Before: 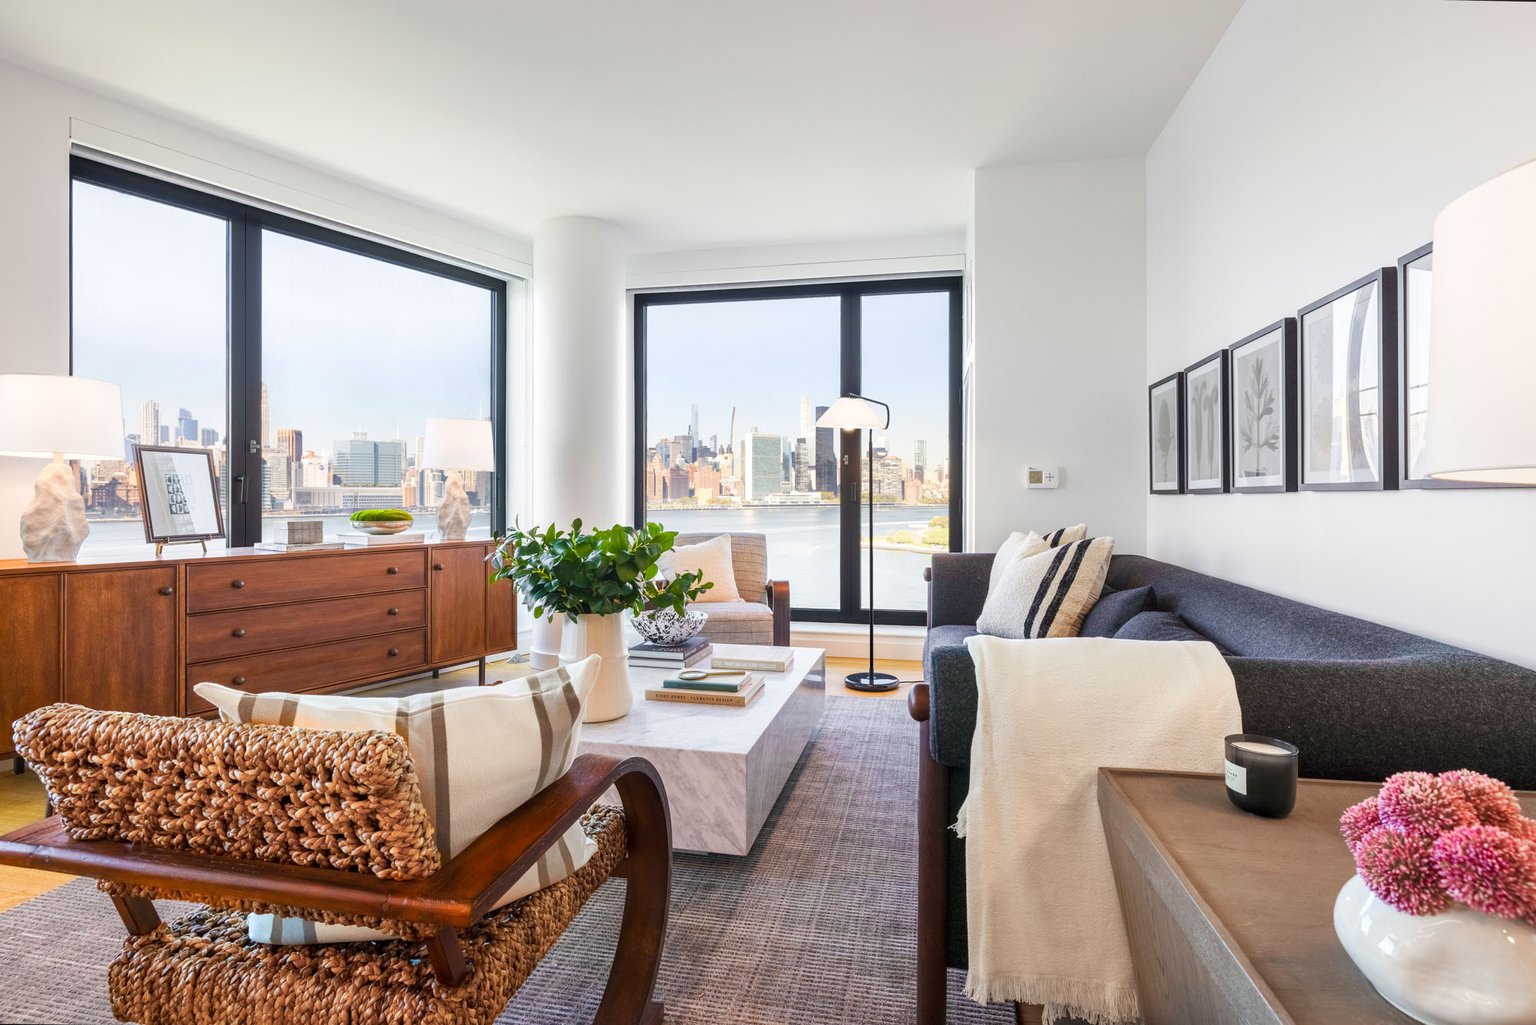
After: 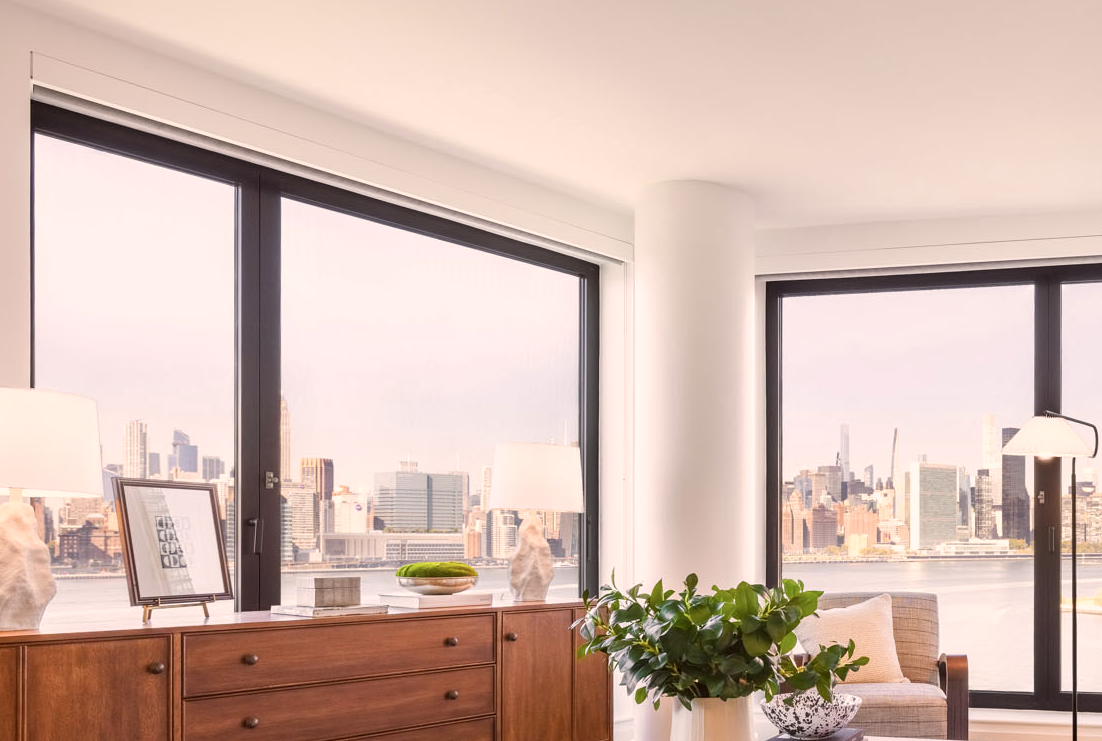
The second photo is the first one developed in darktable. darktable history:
color correction: highlights a* 10.21, highlights b* 9.7, shadows a* 7.83, shadows b* 8.27, saturation 0.78
crop and rotate: left 3.042%, top 7.591%, right 41.818%, bottom 36.816%
